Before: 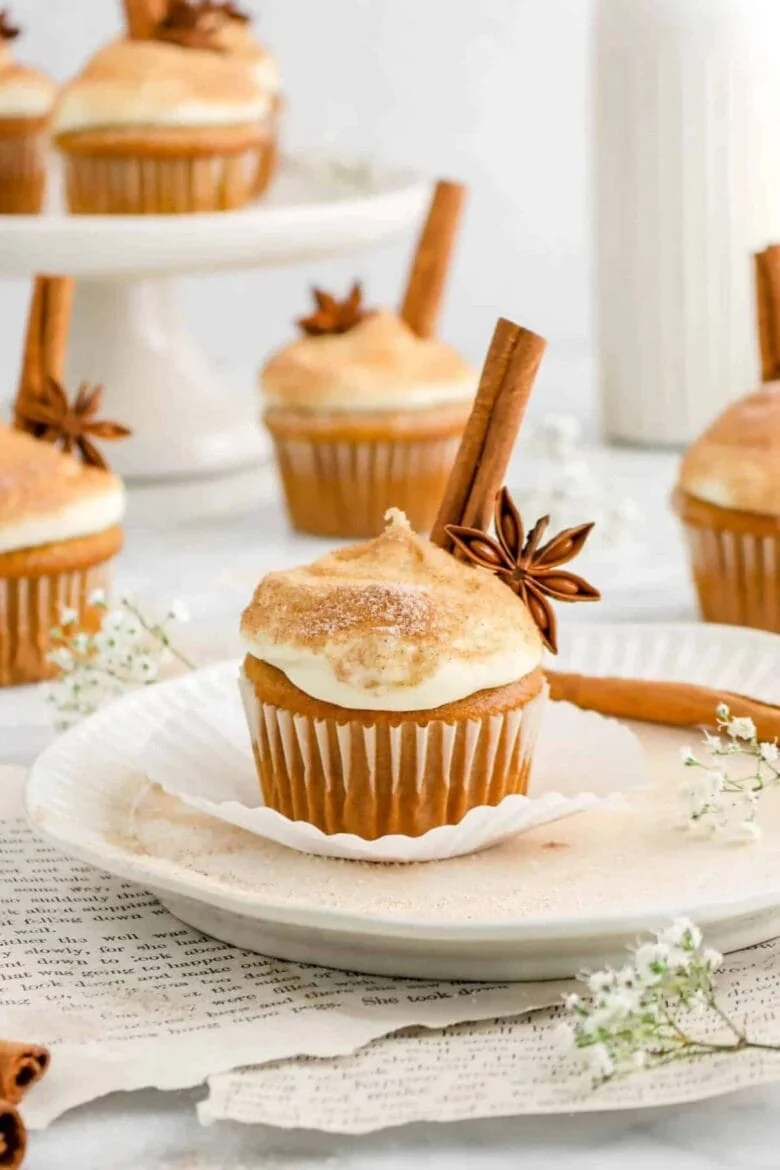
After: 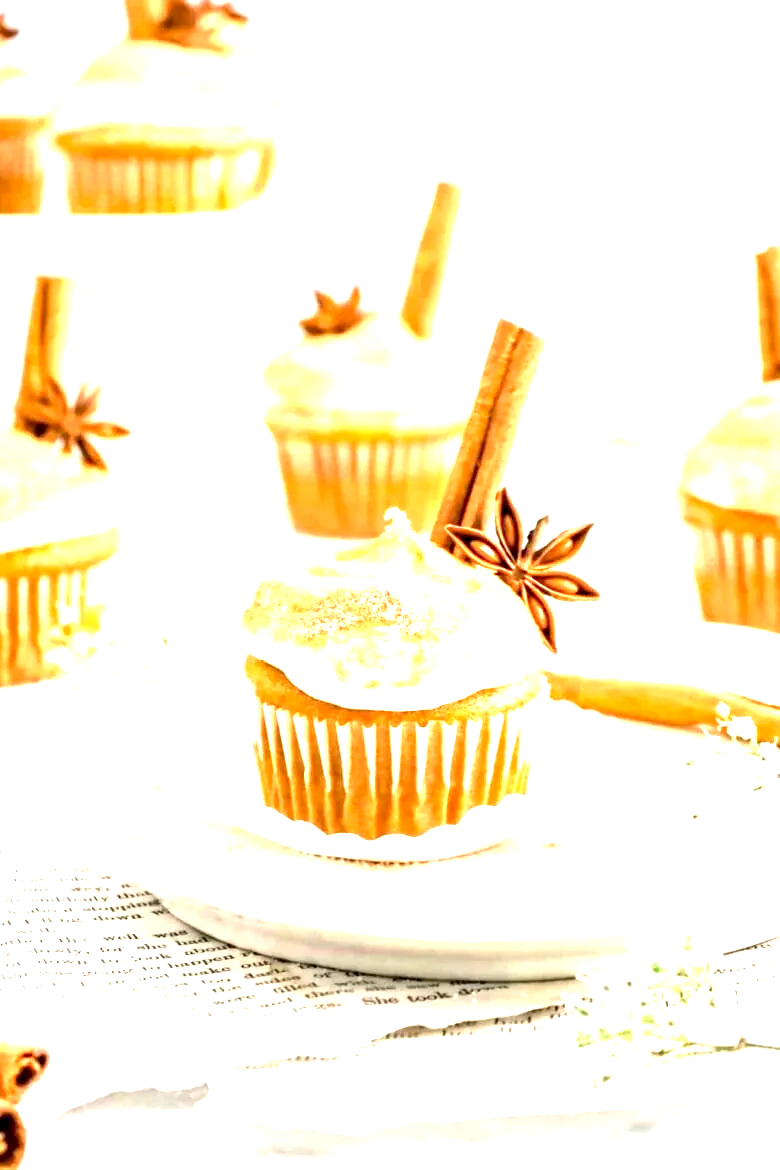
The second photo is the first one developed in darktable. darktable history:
contrast equalizer: y [[0.5, 0.5, 0.544, 0.569, 0.5, 0.5], [0.5 ×6], [0.5 ×6], [0 ×6], [0 ×6]]
exposure: black level correction 0.001, exposure 2 EV, compensate highlight preservation false
